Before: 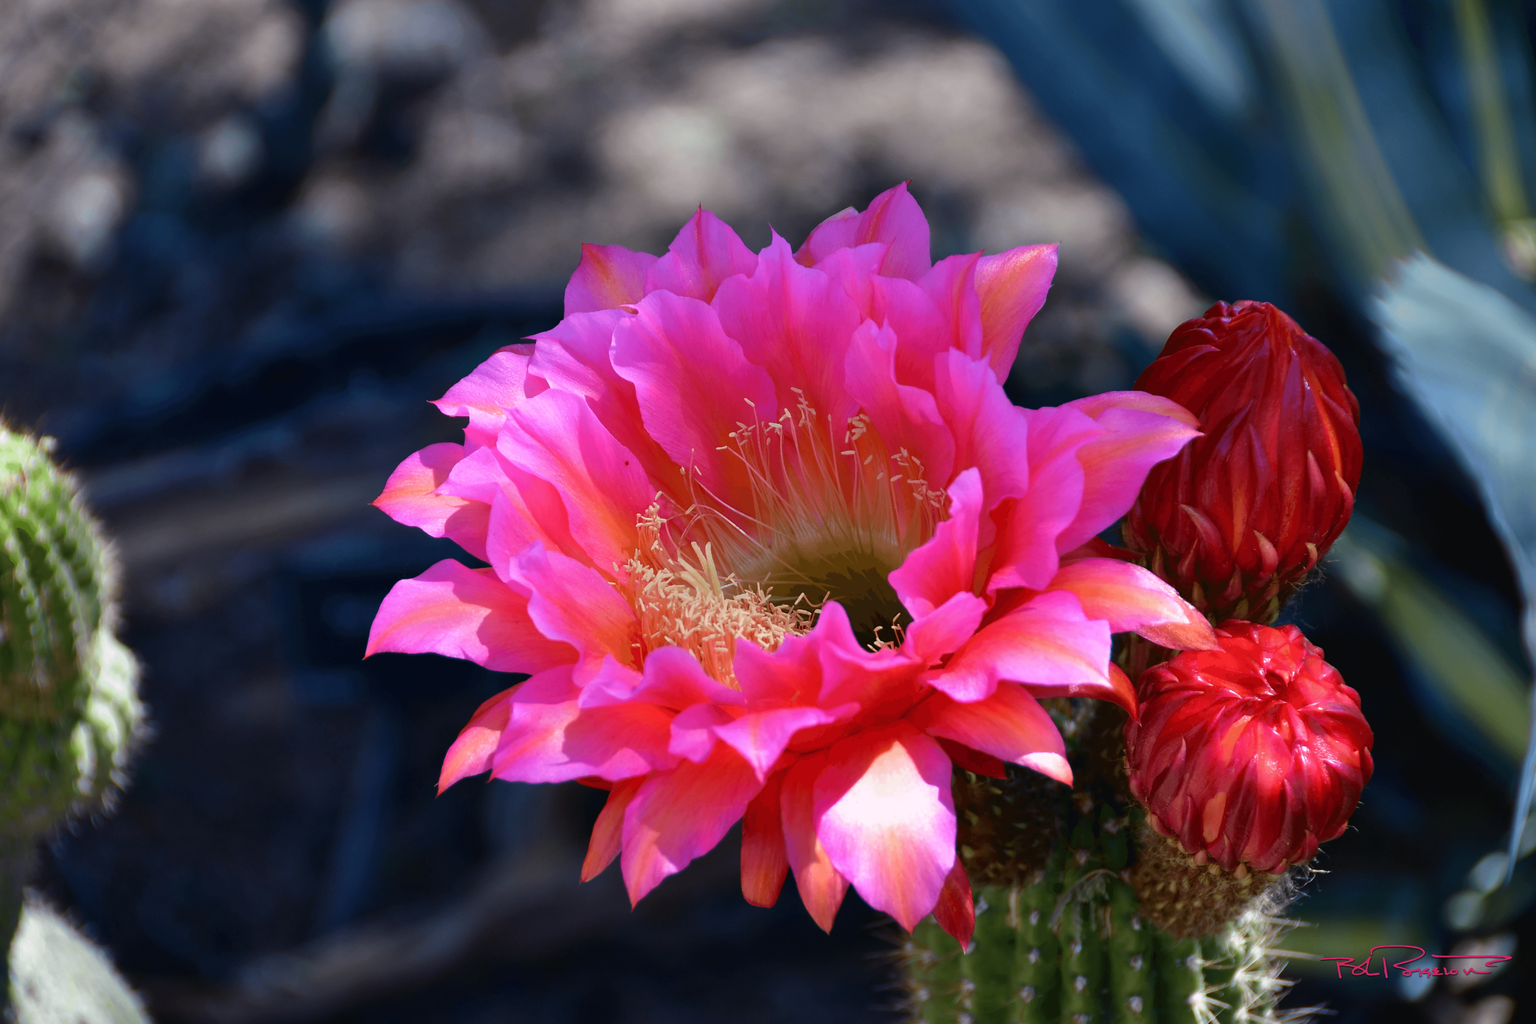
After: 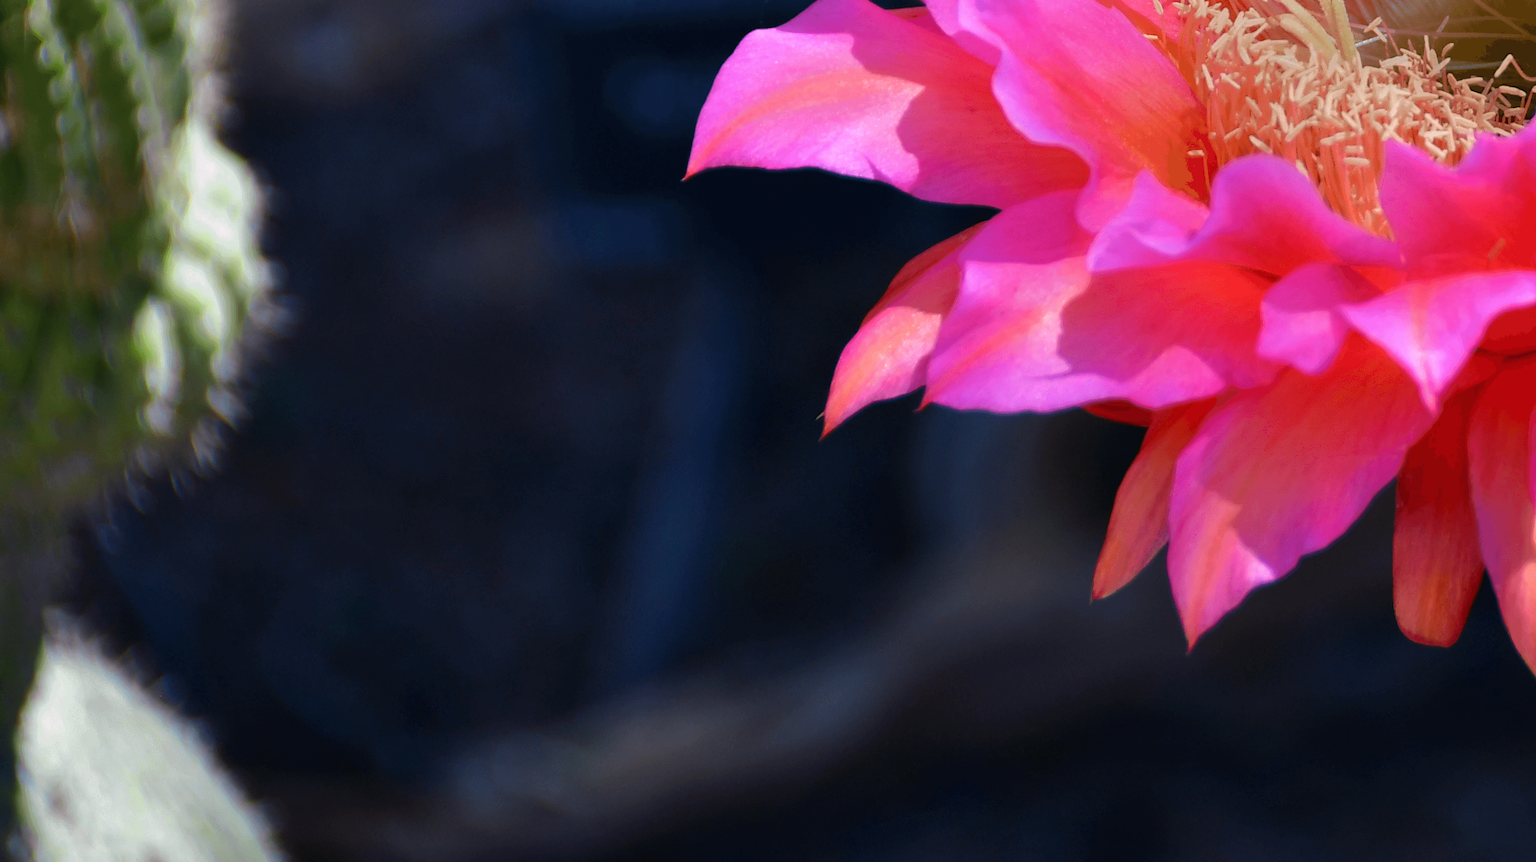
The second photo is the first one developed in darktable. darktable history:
crop and rotate: top 55.077%, right 46.821%, bottom 0.113%
